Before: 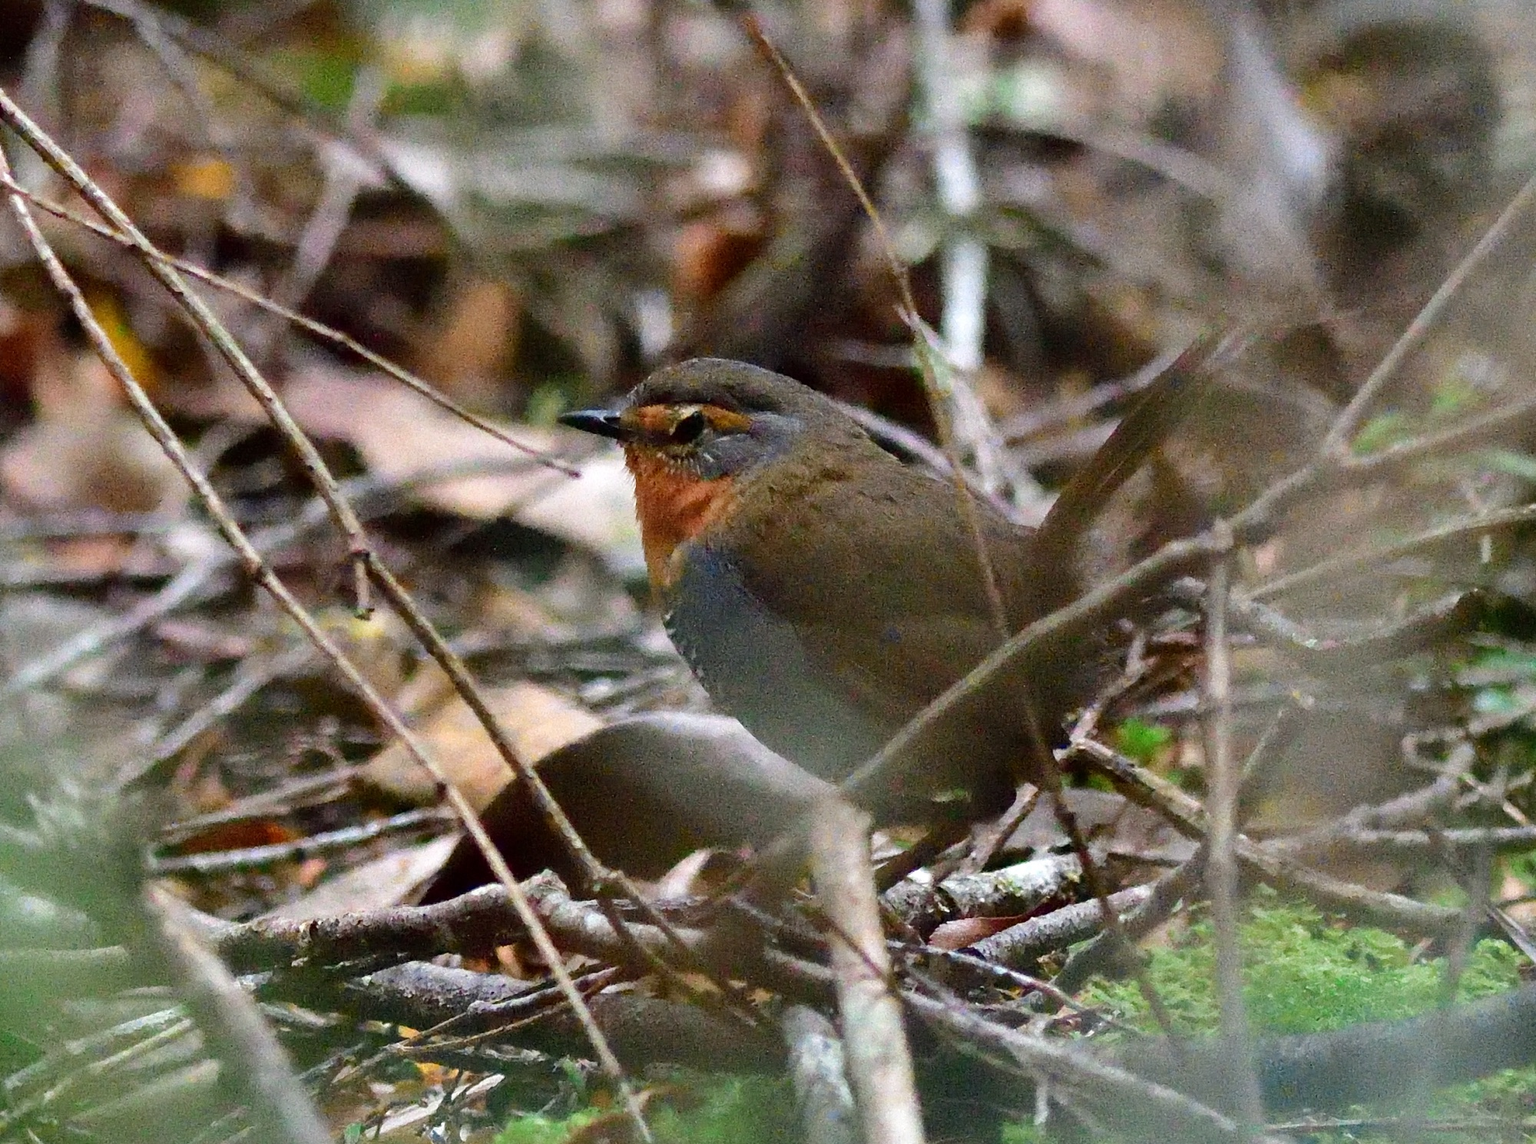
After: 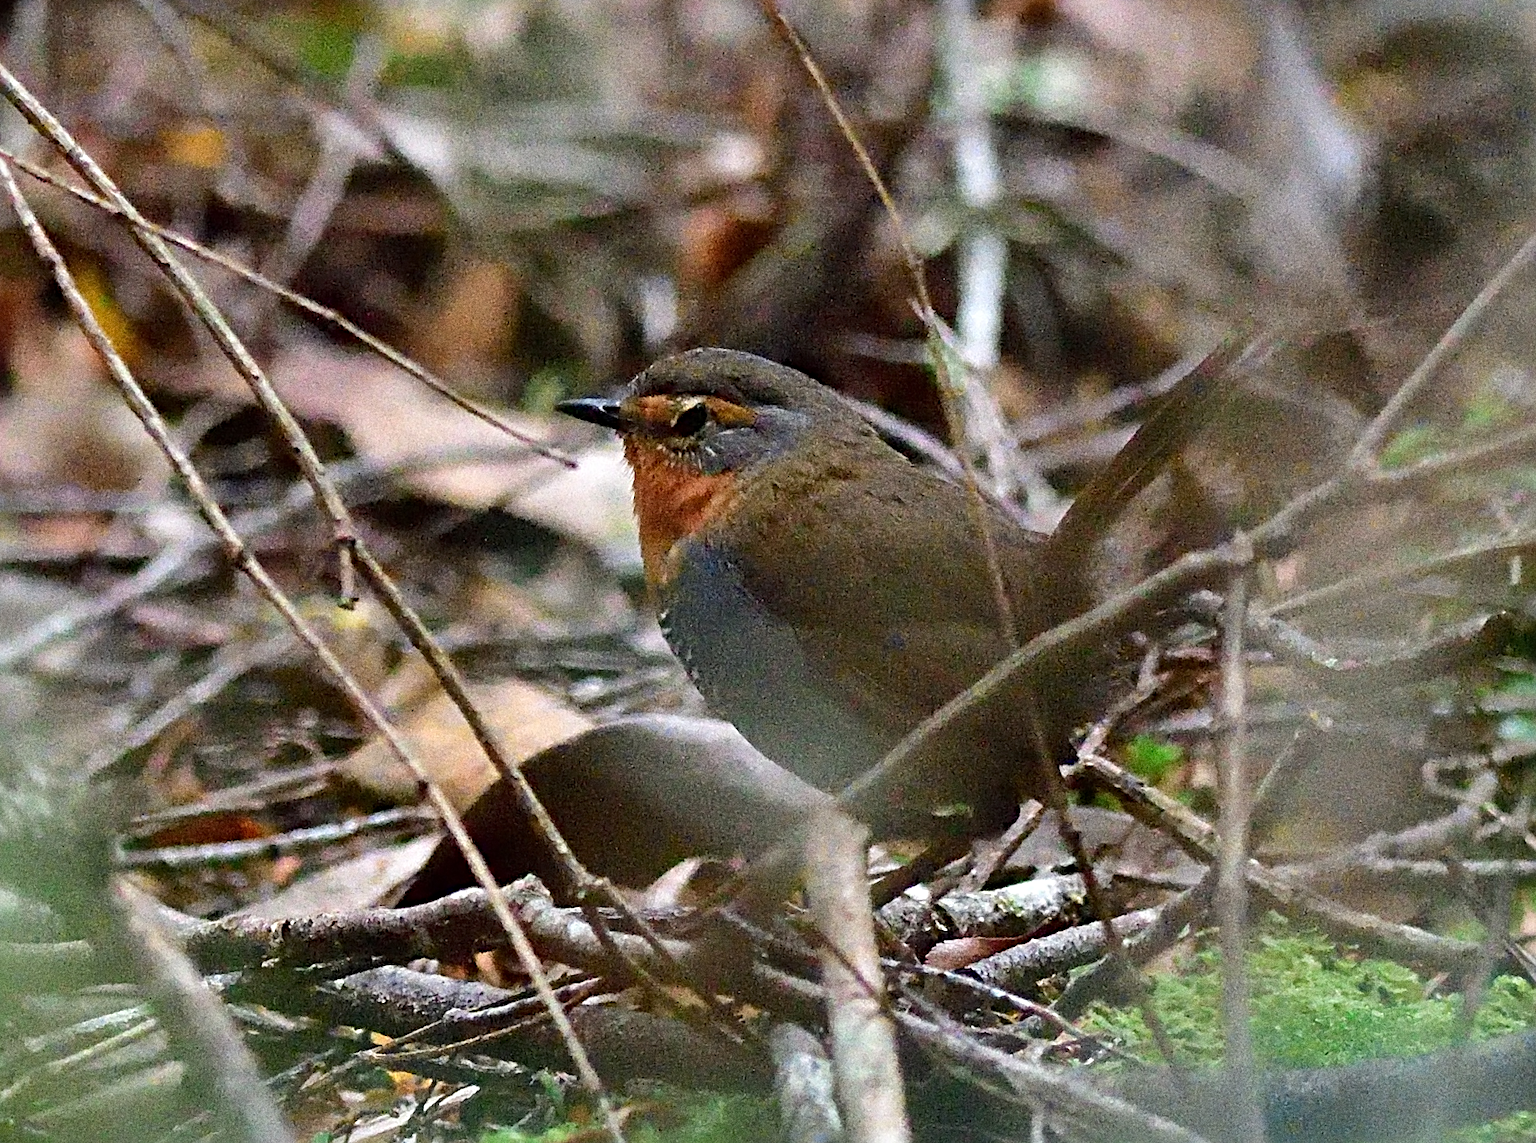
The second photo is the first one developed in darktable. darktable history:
crop and rotate: angle -1.69°
grain: coarseness 0.09 ISO, strength 40%
sharpen: radius 4.883
